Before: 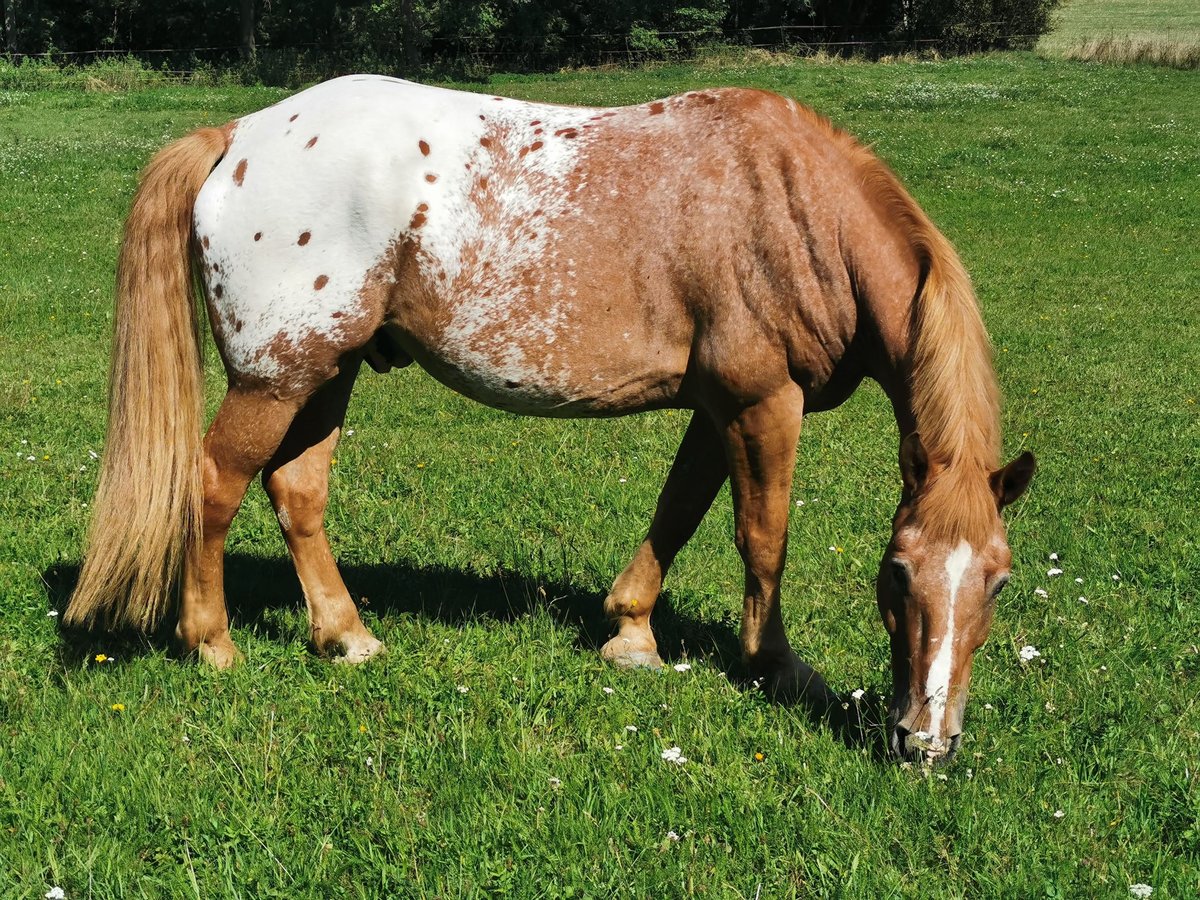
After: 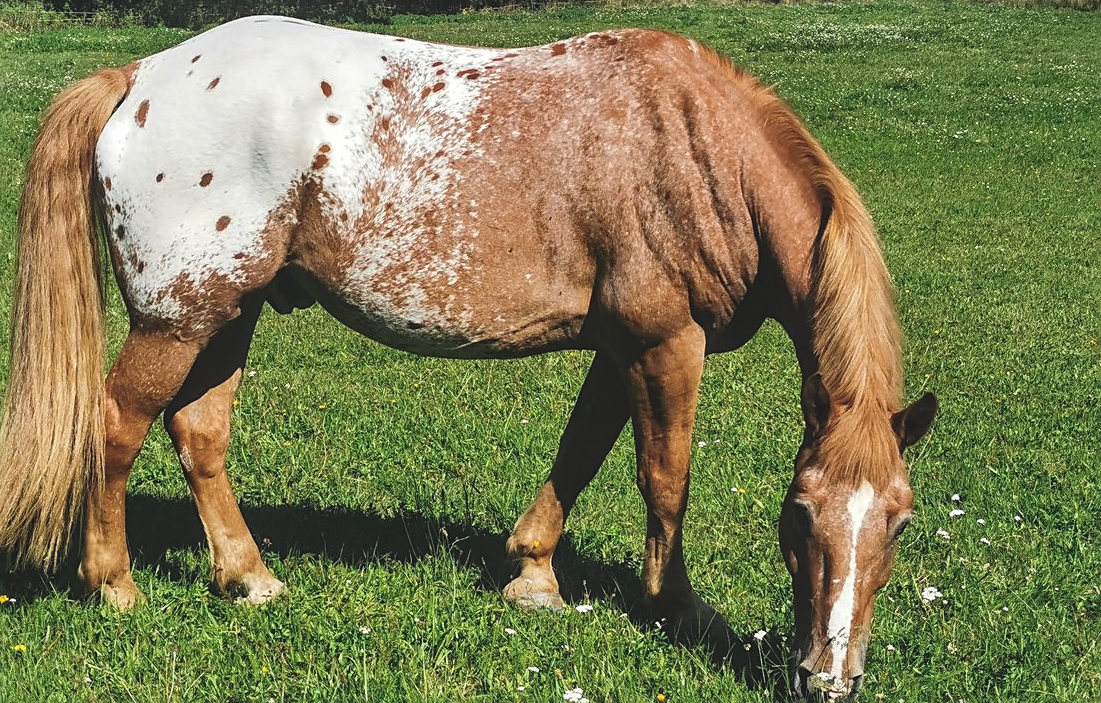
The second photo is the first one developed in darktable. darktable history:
local contrast: on, module defaults
exposure: black level correction -0.016, compensate highlight preservation false
crop: left 8.173%, top 6.597%, bottom 15.231%
sharpen: on, module defaults
